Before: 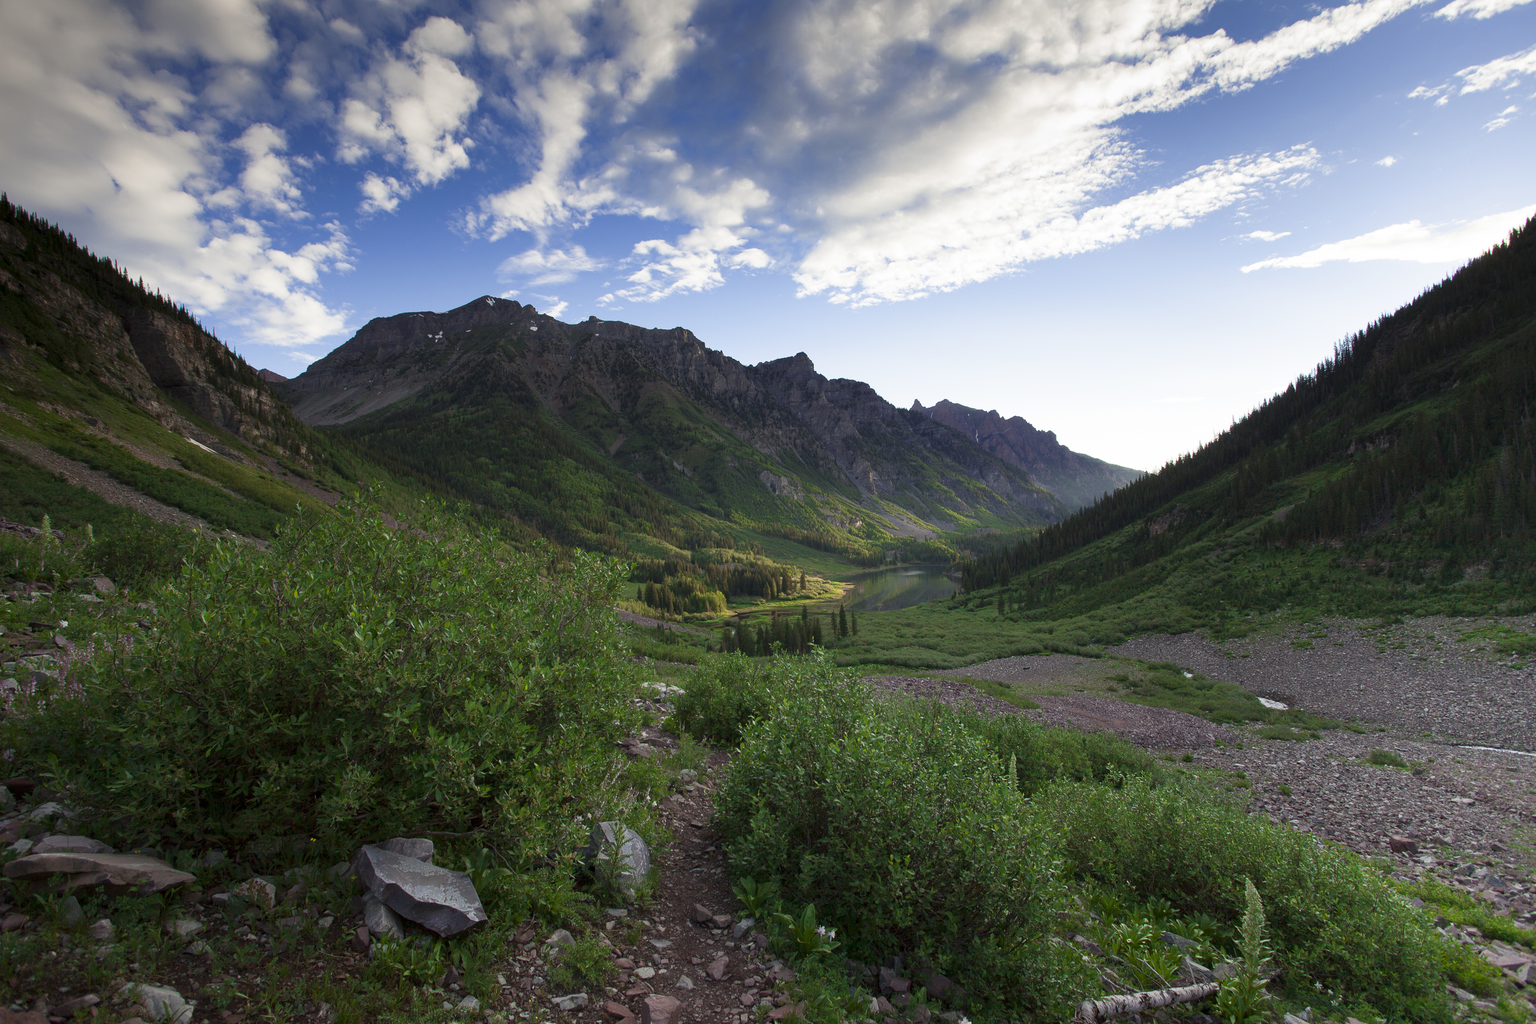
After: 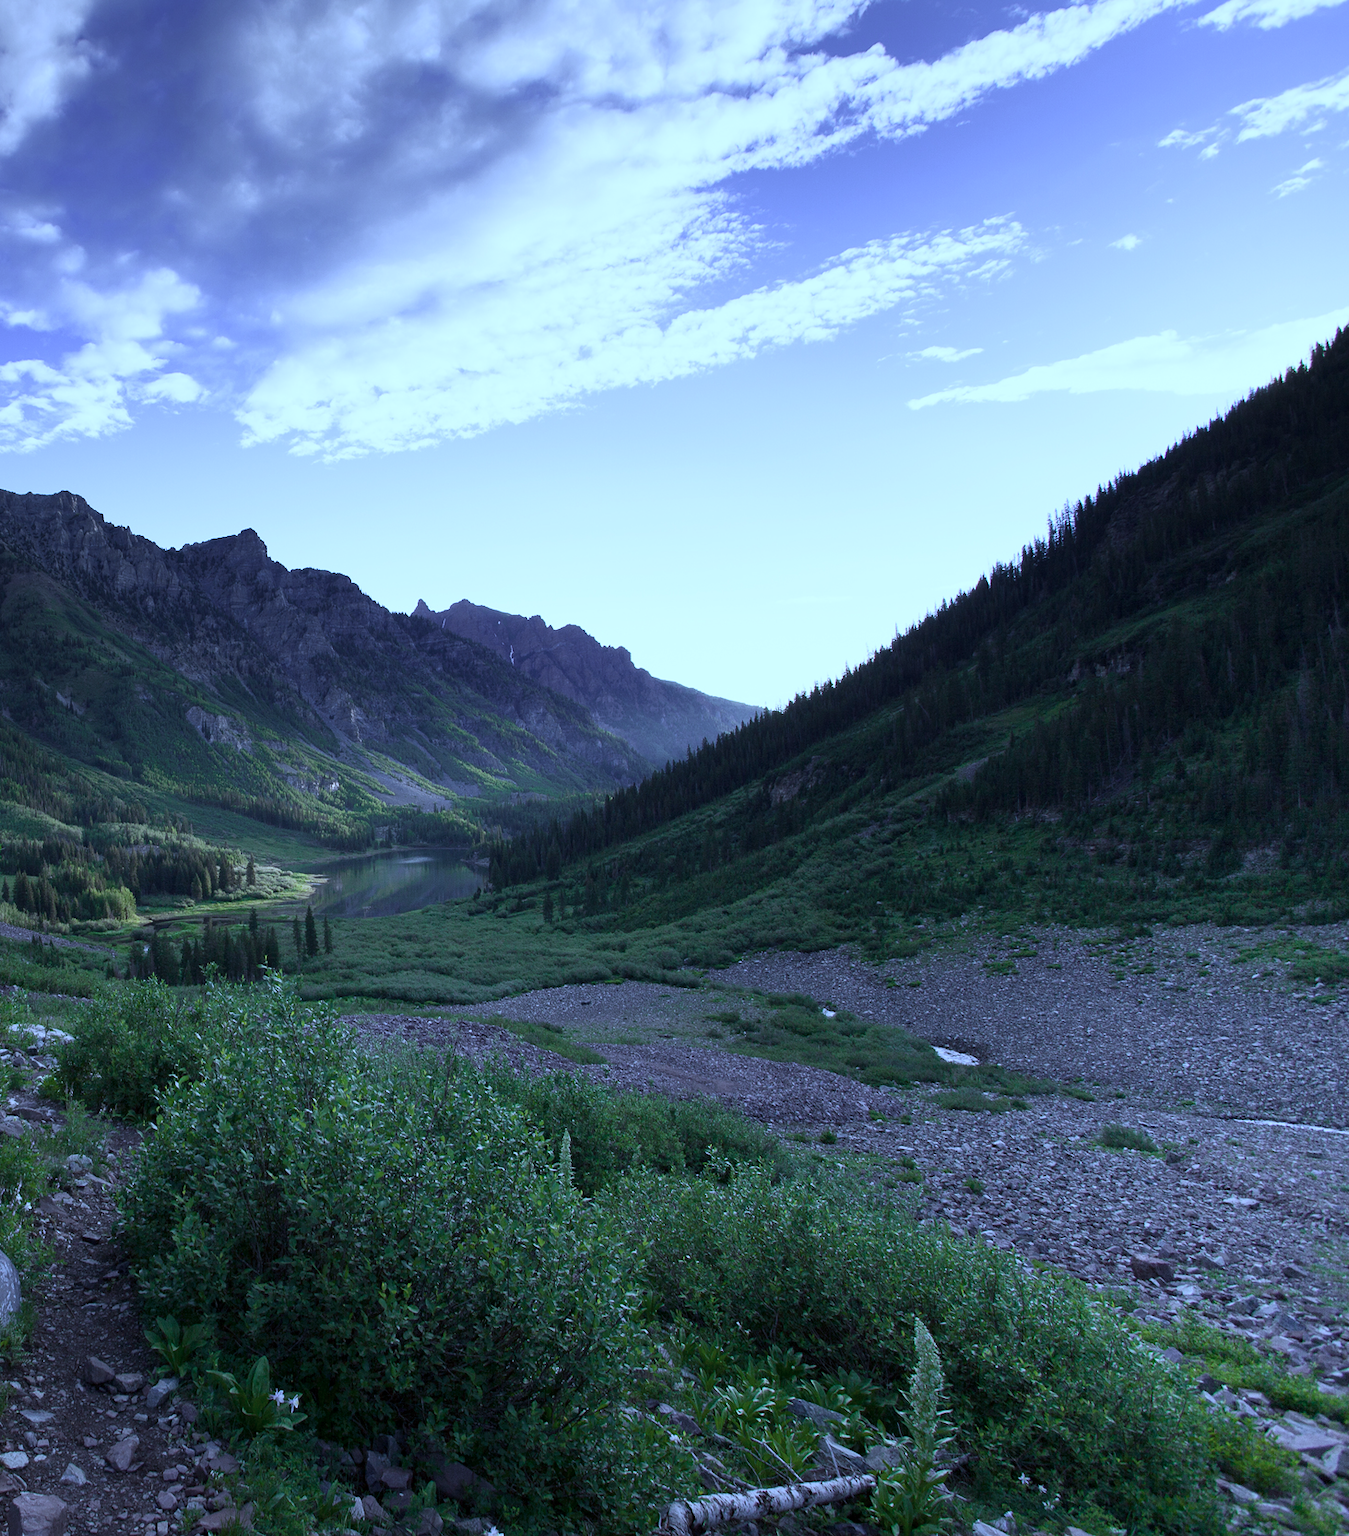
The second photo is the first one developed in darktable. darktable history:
contrast brightness saturation: contrast 0.1, saturation -0.36
crop: left 41.402%
white balance: red 0.766, blue 1.537
exposure: exposure 0 EV, compensate highlight preservation false
